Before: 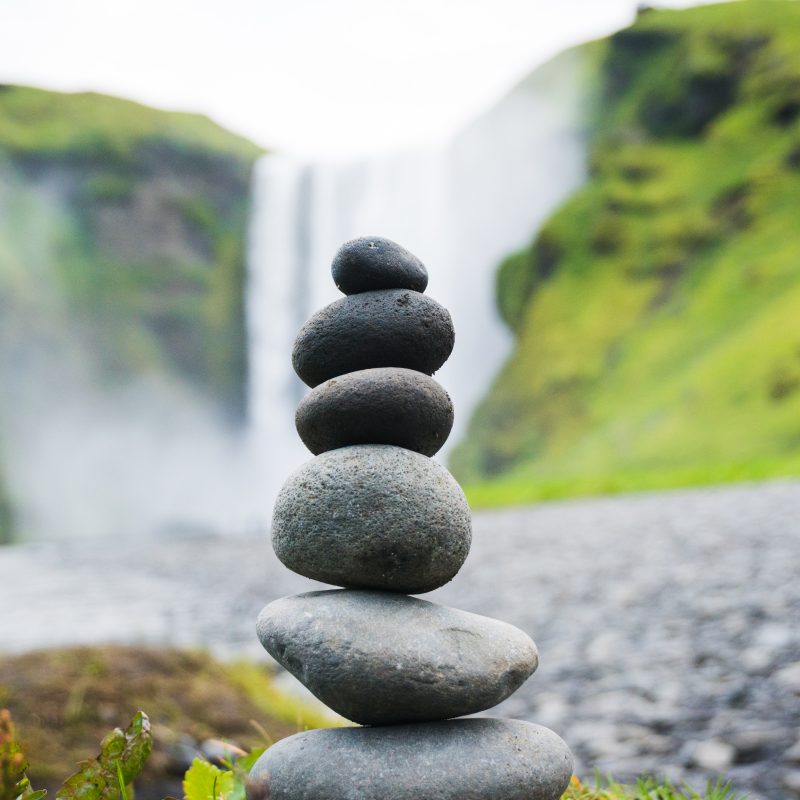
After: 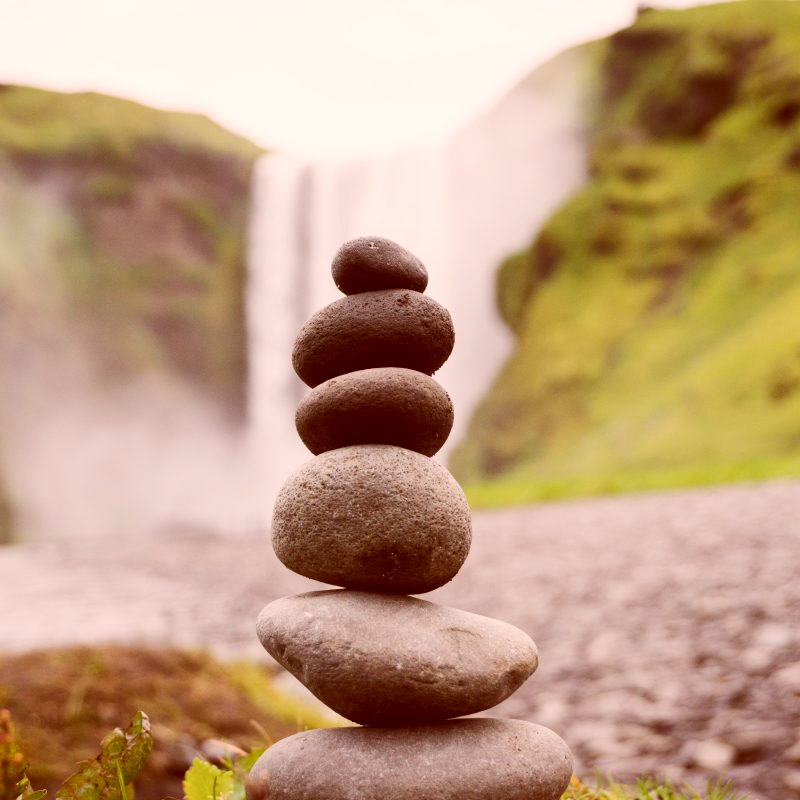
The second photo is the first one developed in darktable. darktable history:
color balance: on, module defaults
color correction: highlights a* 9.03, highlights b* 8.71, shadows a* 40, shadows b* 40, saturation 0.8
